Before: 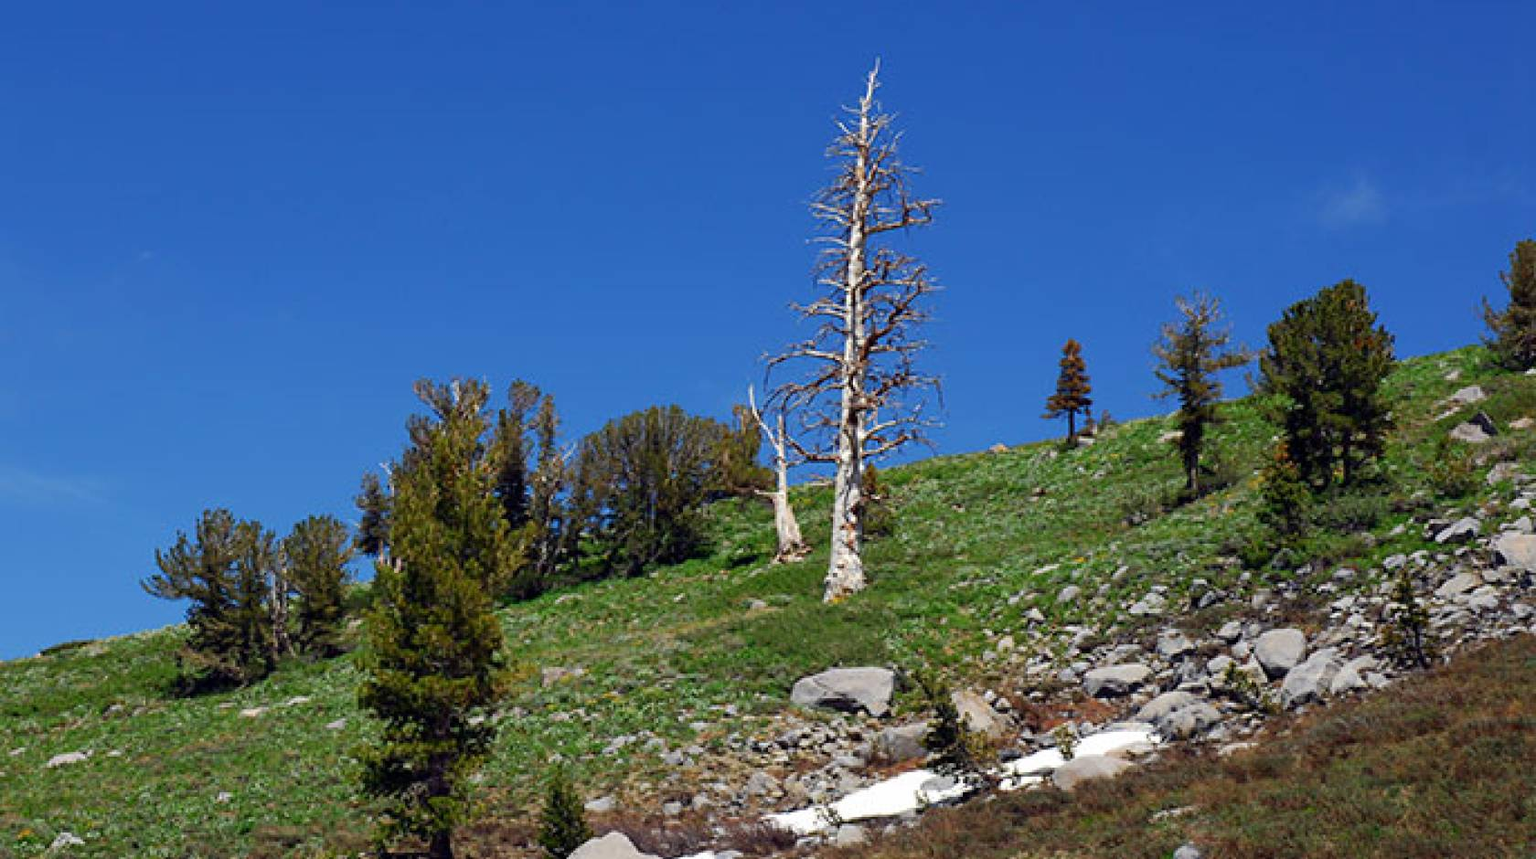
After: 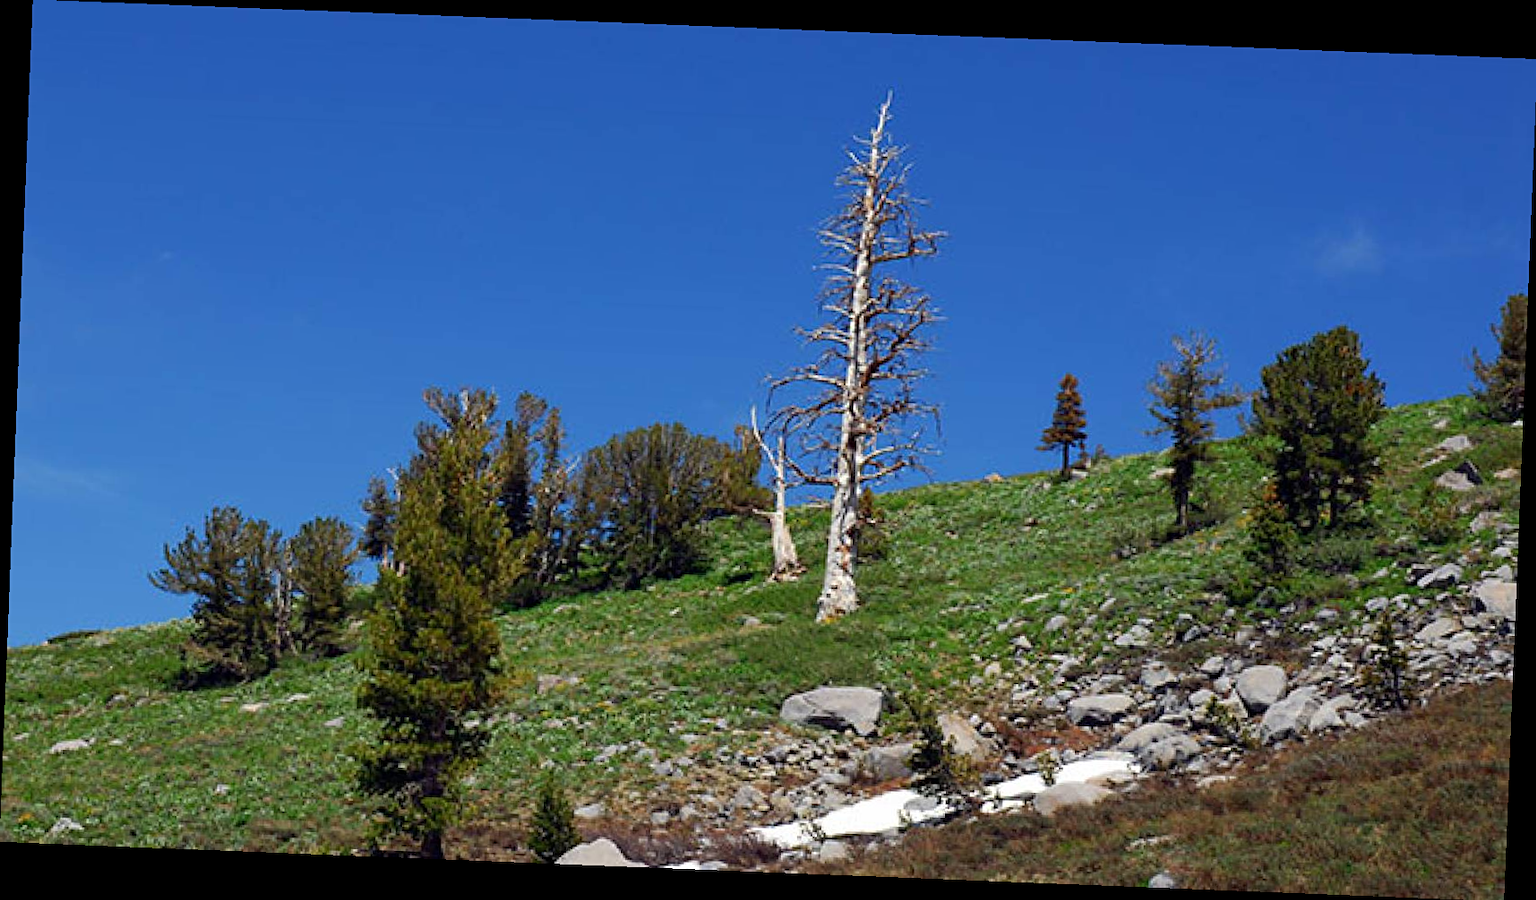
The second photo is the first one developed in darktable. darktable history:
rotate and perspective: rotation 2.27°, automatic cropping off
sharpen: amount 0.2
